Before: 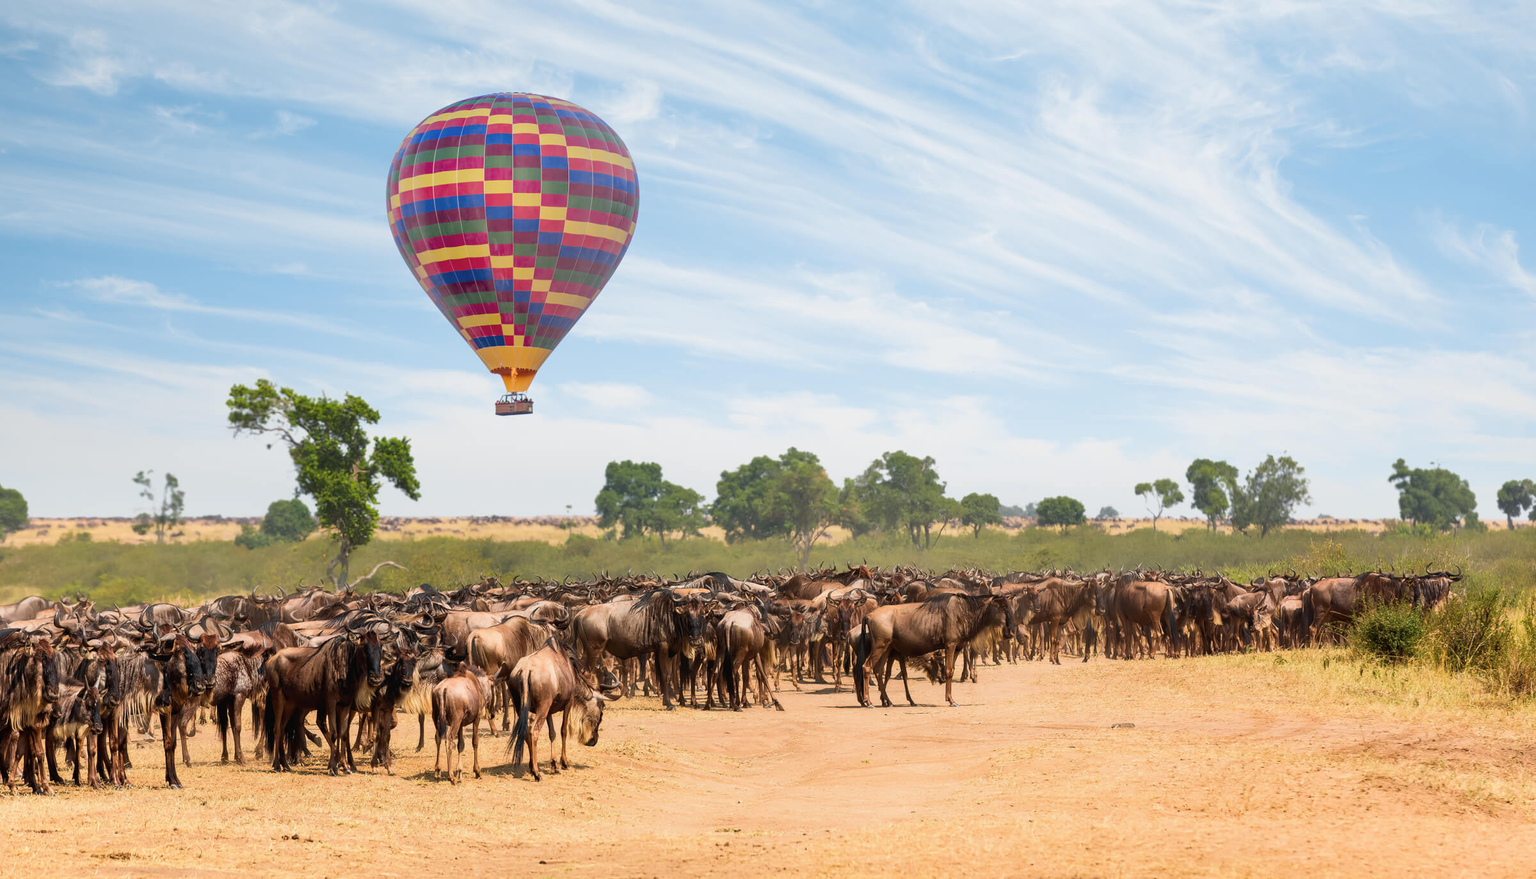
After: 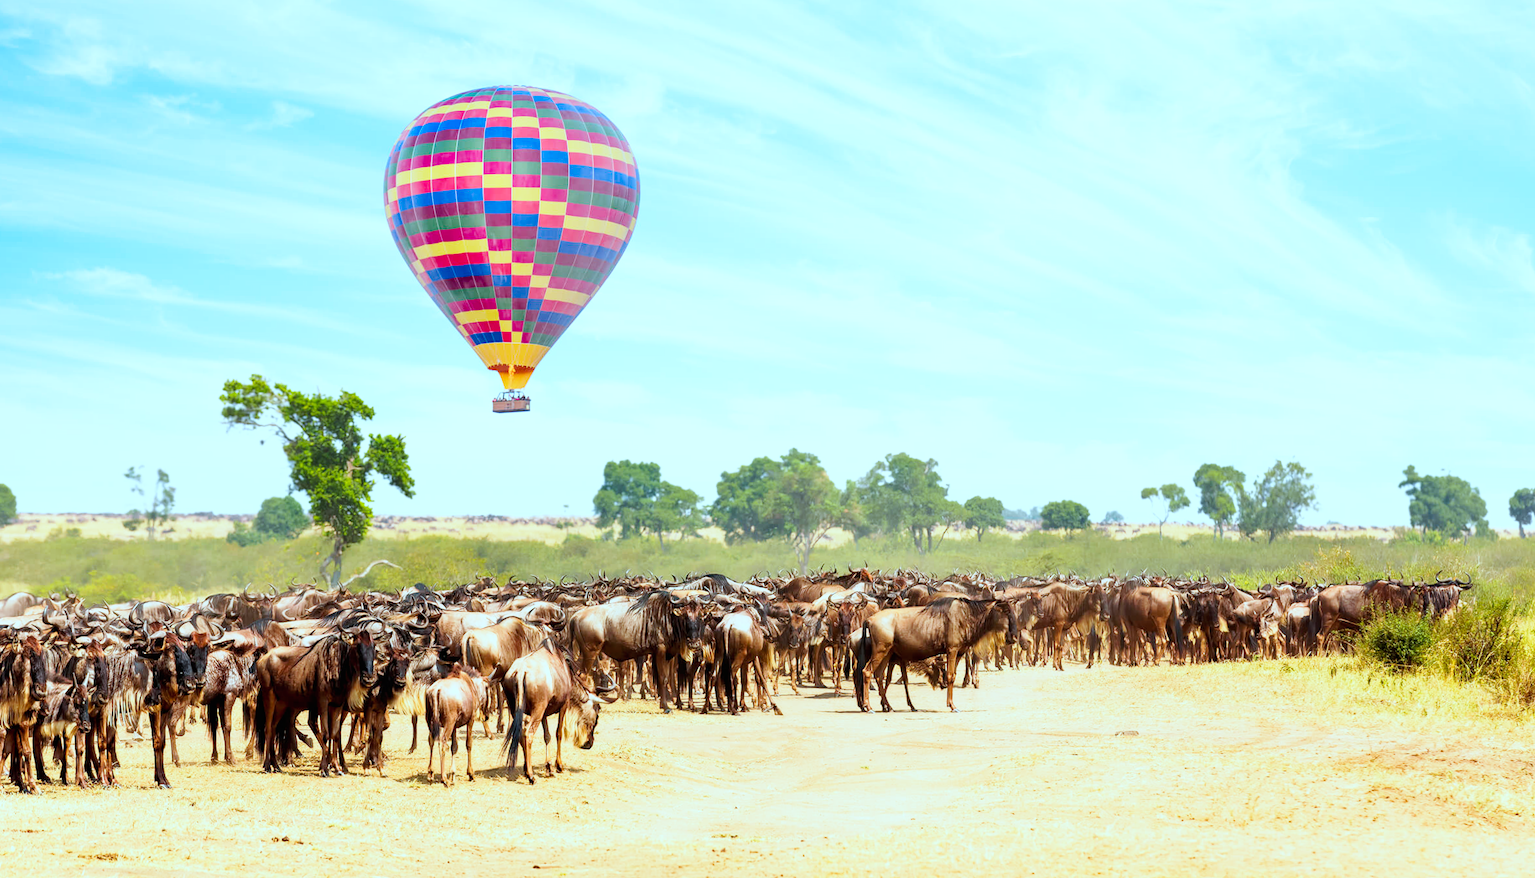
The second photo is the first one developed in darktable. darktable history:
base curve: curves: ch0 [(0, 0) (0.005, 0.002) (0.15, 0.3) (0.4, 0.7) (0.75, 0.95) (1, 1)], preserve colors none
crop and rotate: angle -0.5°
color balance rgb: perceptual saturation grading › global saturation 10%, global vibrance 20%
color correction: highlights a* -11.71, highlights b* -15.58
